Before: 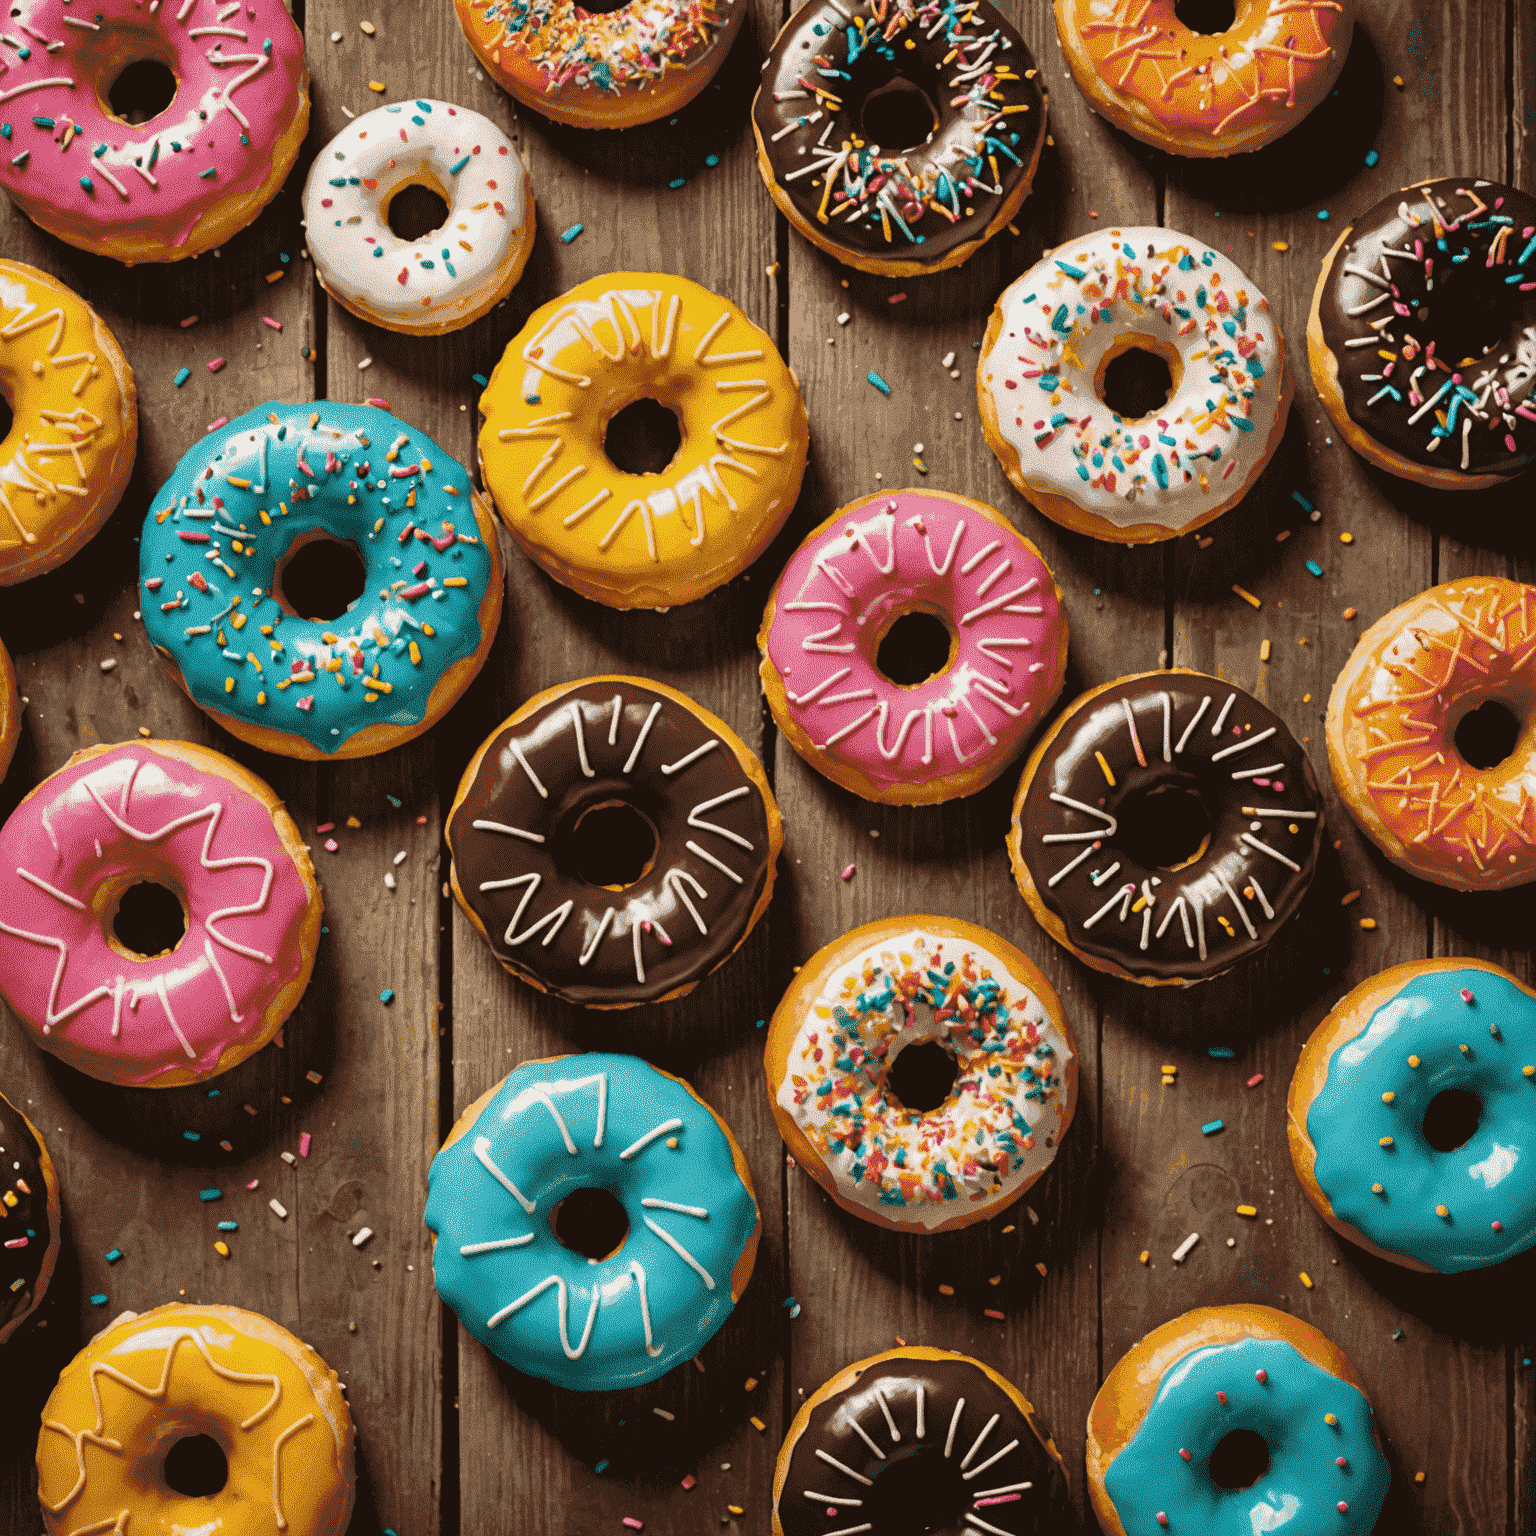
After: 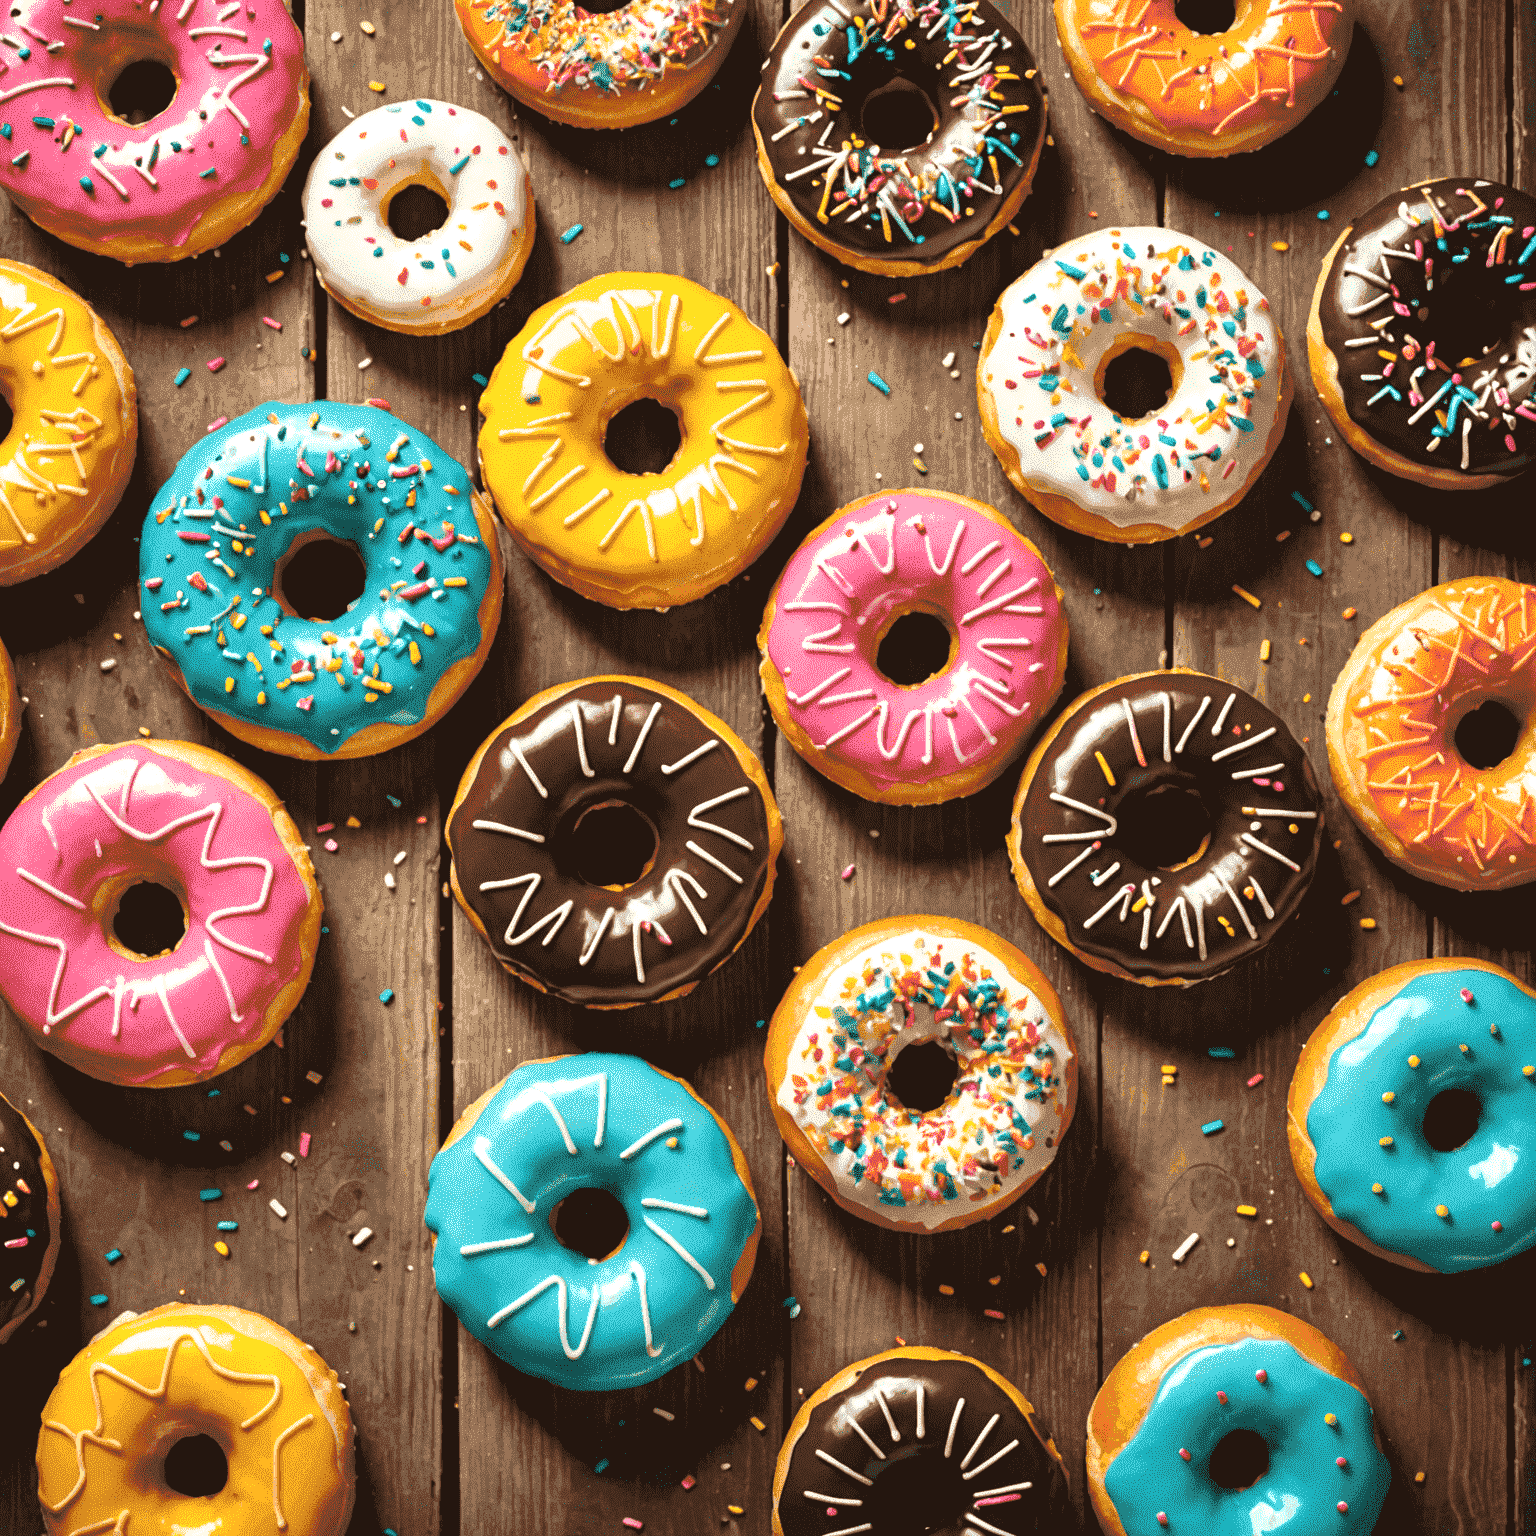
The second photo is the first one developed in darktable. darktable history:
exposure: exposure 0.556 EV, compensate highlight preservation false
